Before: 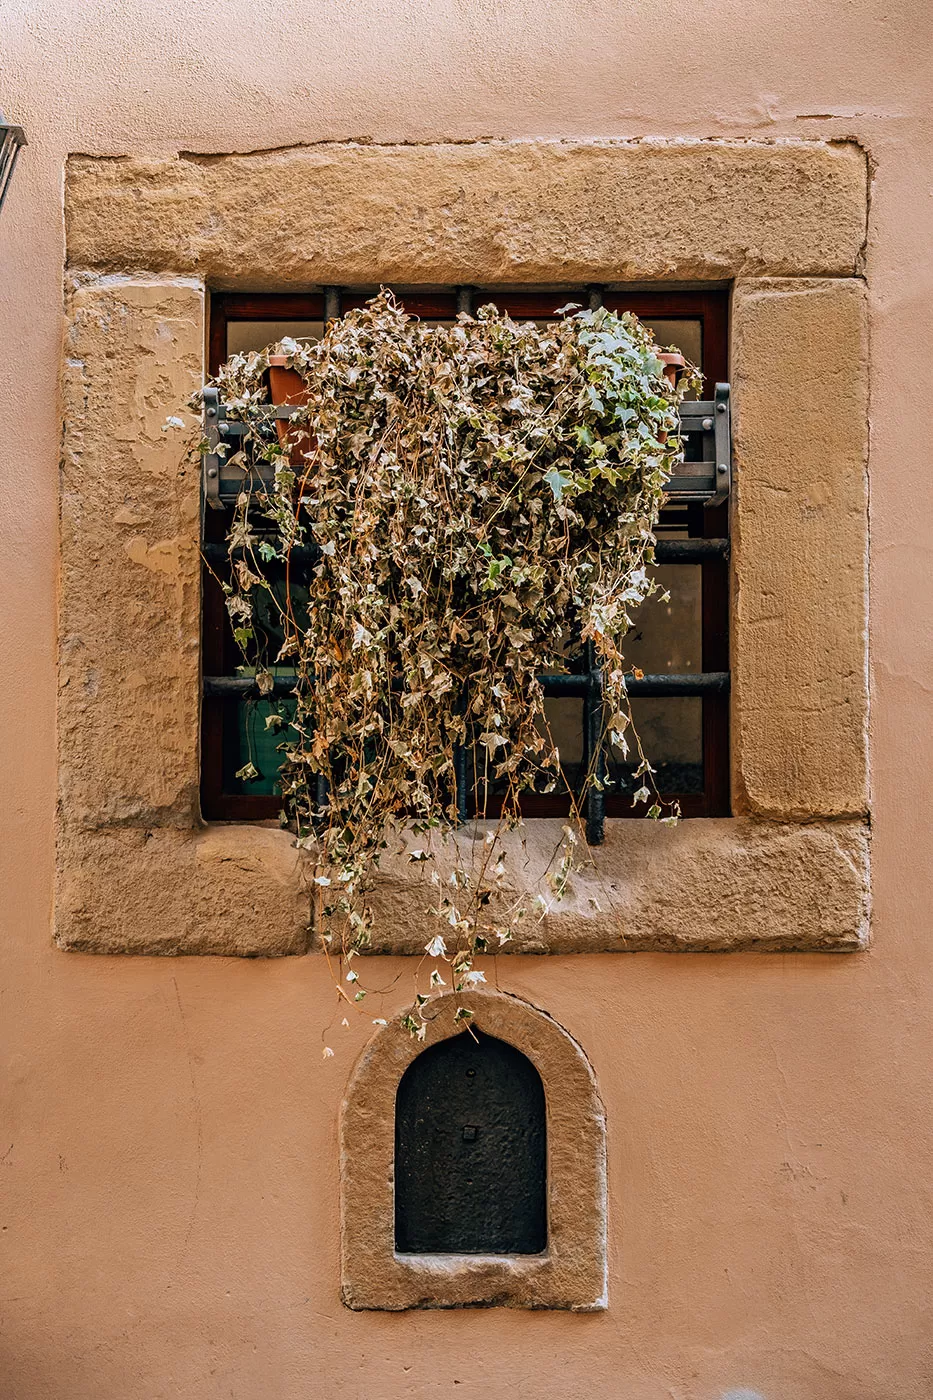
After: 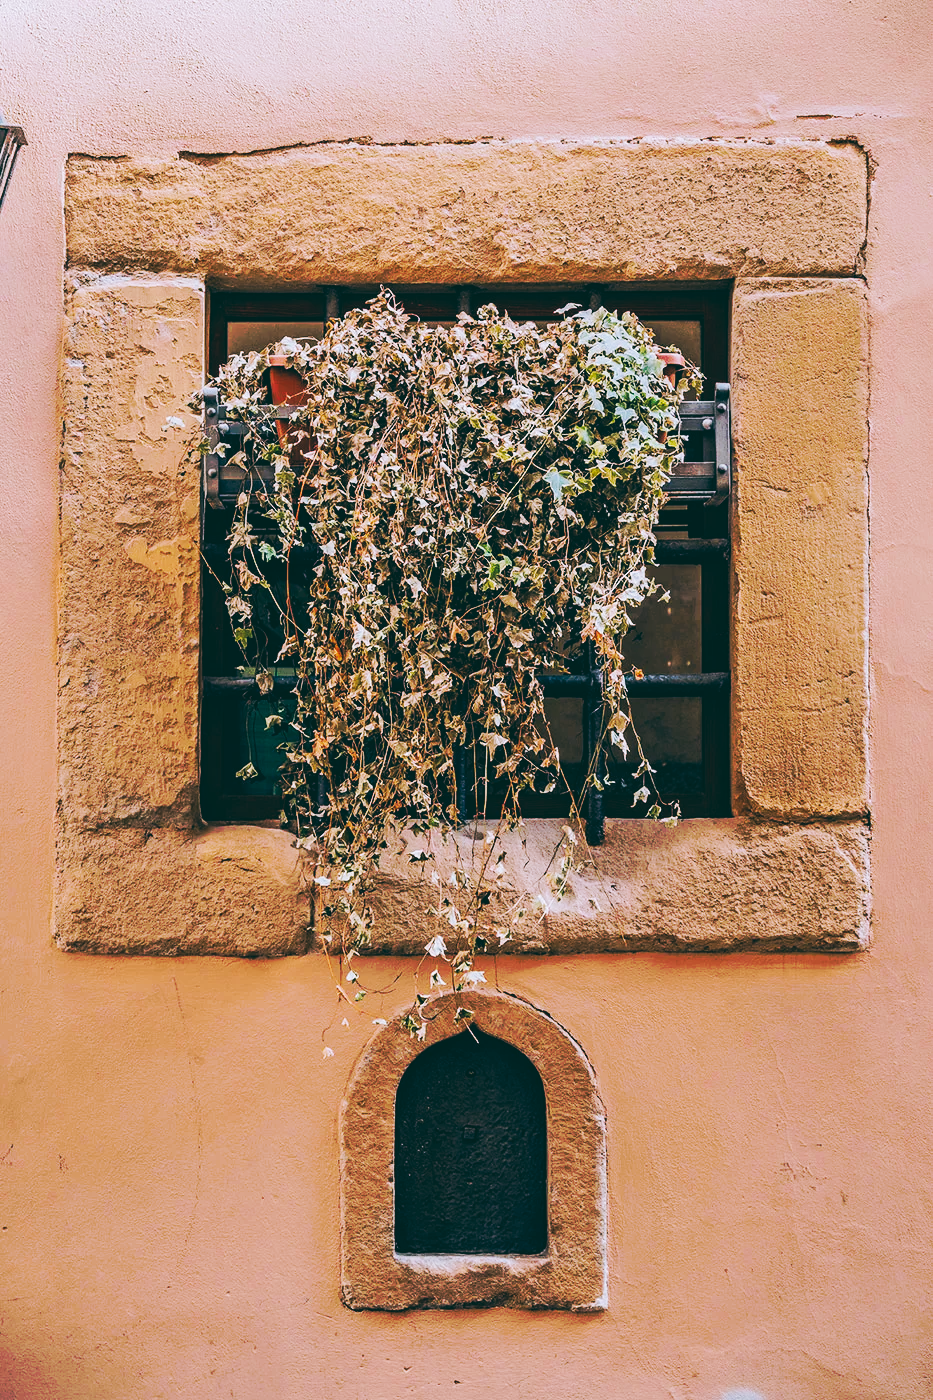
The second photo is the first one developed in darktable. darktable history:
tone curve: curves: ch0 [(0, 0) (0.003, 0.003) (0.011, 0.011) (0.025, 0.024) (0.044, 0.043) (0.069, 0.067) (0.1, 0.097) (0.136, 0.132) (0.177, 0.173) (0.224, 0.218) (0.277, 0.27) (0.335, 0.326) (0.399, 0.388) (0.468, 0.456) (0.543, 0.59) (0.623, 0.662) (0.709, 0.739) (0.801, 0.821) (0.898, 0.908) (1, 1)], preserve colors none
color look up table: target L [94.02, 94.89, 87.54, 89.52, 82.23, 80.98, 76.49, 70.71, 60.02, 47.66, 41.07, 31.6, 22.59, 200, 86.49, 87.5, 83.1, 78.48, 61.66, 55.17, 62.84, 53.21, 51.33, 57.77, 47.37, 30.97, 14.56, 10.33, 91.27, 78.43, 70.03, 74.58, 77.27, 70.04, 57.66, 55.69, 47.9, 40.64, 45.31, 37.43, 27.45, 14.68, 19.63, 13.26, 92.69, 67.59, 68.58, 63.92, 40.43], target a [-11.29, -9.245, -34.97, -30.92, -22.5, -15.55, -14.04, -63.89, -50.01, -20.98, -42.23, -22.86, -24.88, 0, 14.46, 9.777, 10.34, 24.77, 65.52, 78.67, 17.57, 53.34, 77.86, 5.014, 63.05, 15.13, 8.868, -13.36, 2.152, 7.393, 52.04, 22.11, 32.39, 0.934, 88.23, 61.05, 31.01, 23.76, 43.37, 68.76, 47.14, 6.498, 20.45, -1.794, -21.97, -23.88, -9.173, -33.49, -1.751], target b [44.31, -2.663, 37.89, -0.191, 79.96, -3.013, 54.26, 67.57, 28.33, 48.33, 36.61, -1.545, 12.51, 0, -1.015, 24.07, 83.52, 33.04, 25.23, 63.02, 64.61, 0.969, 35.84, 23.35, 50.15, -0.349, 4.372, -1.667, -8.887, -30.07, -19.26, -22.77, -32.49, -8.743, -42.11, -45.86, -38.76, -73.89, -83.54, -76.45, -10.83, -23.26, -55.33, -23.55, -8.817, -39.36, -47.43, -18.12, -47.71], num patches 49
